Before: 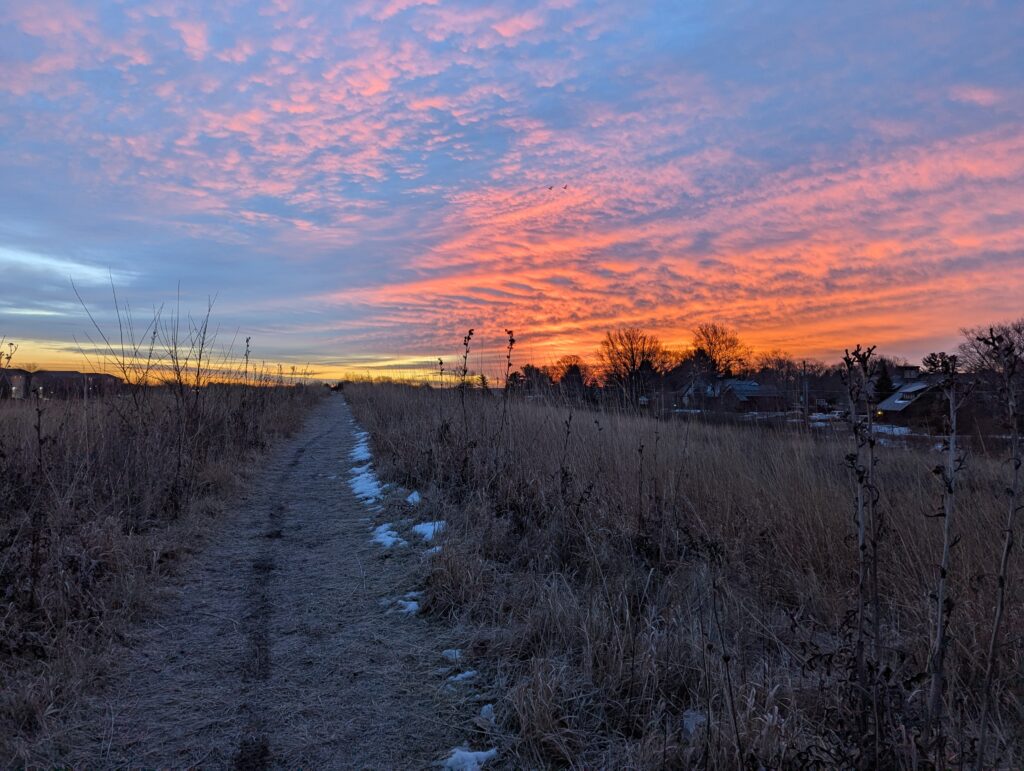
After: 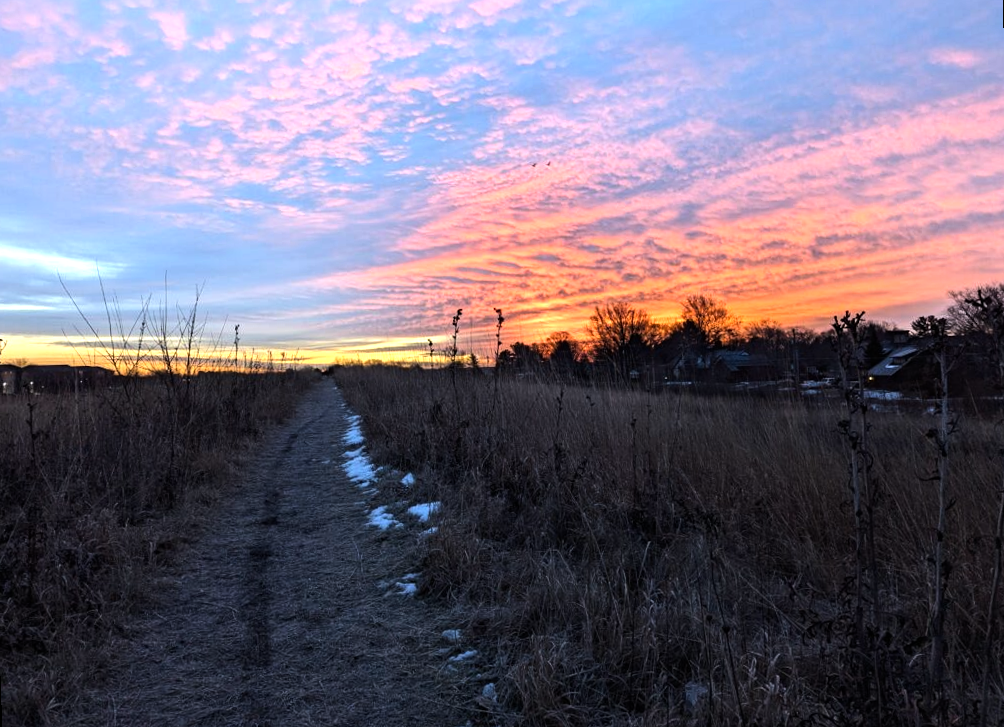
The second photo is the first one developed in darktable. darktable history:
rotate and perspective: rotation -2°, crop left 0.022, crop right 0.978, crop top 0.049, crop bottom 0.951
tone equalizer: -8 EV -1.08 EV, -7 EV -1.01 EV, -6 EV -0.867 EV, -5 EV -0.578 EV, -3 EV 0.578 EV, -2 EV 0.867 EV, -1 EV 1.01 EV, +0 EV 1.08 EV, edges refinement/feathering 500, mask exposure compensation -1.57 EV, preserve details no
